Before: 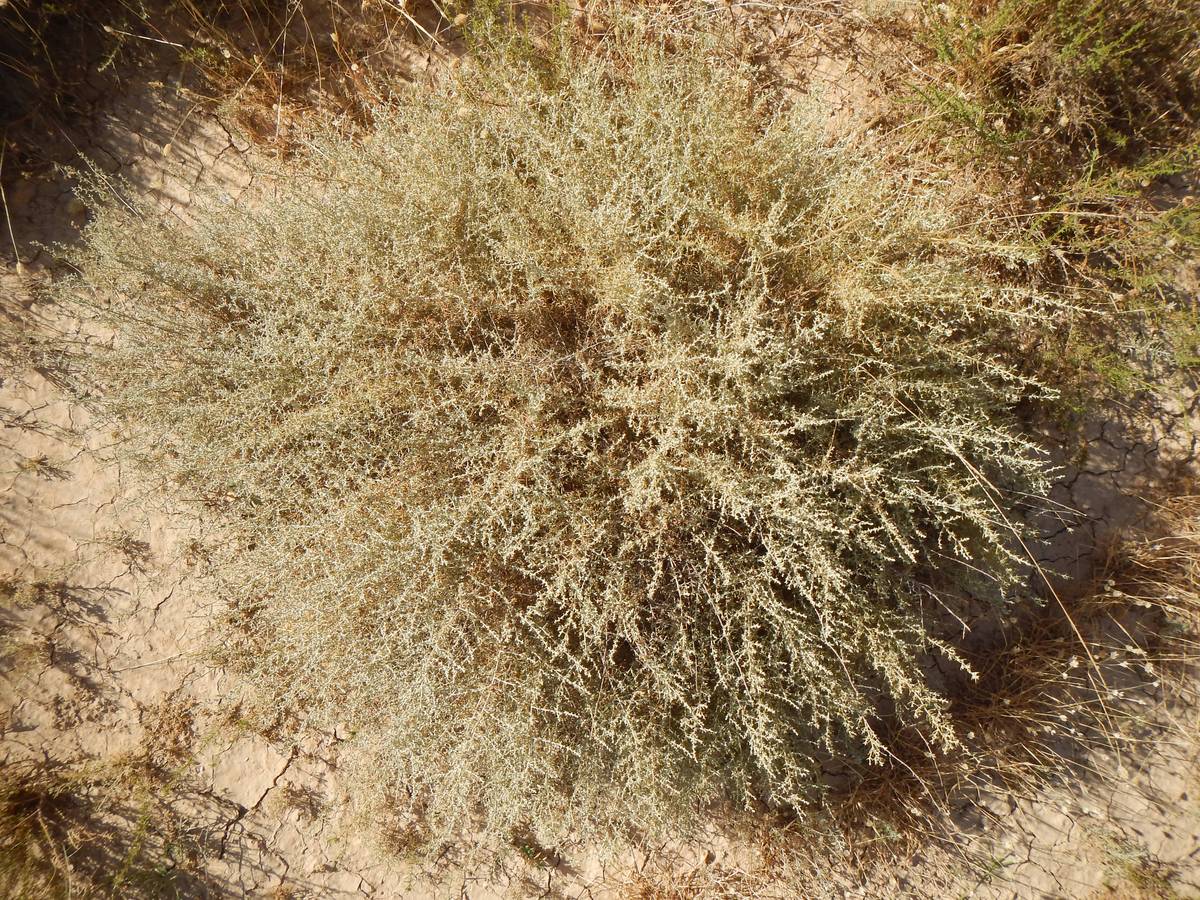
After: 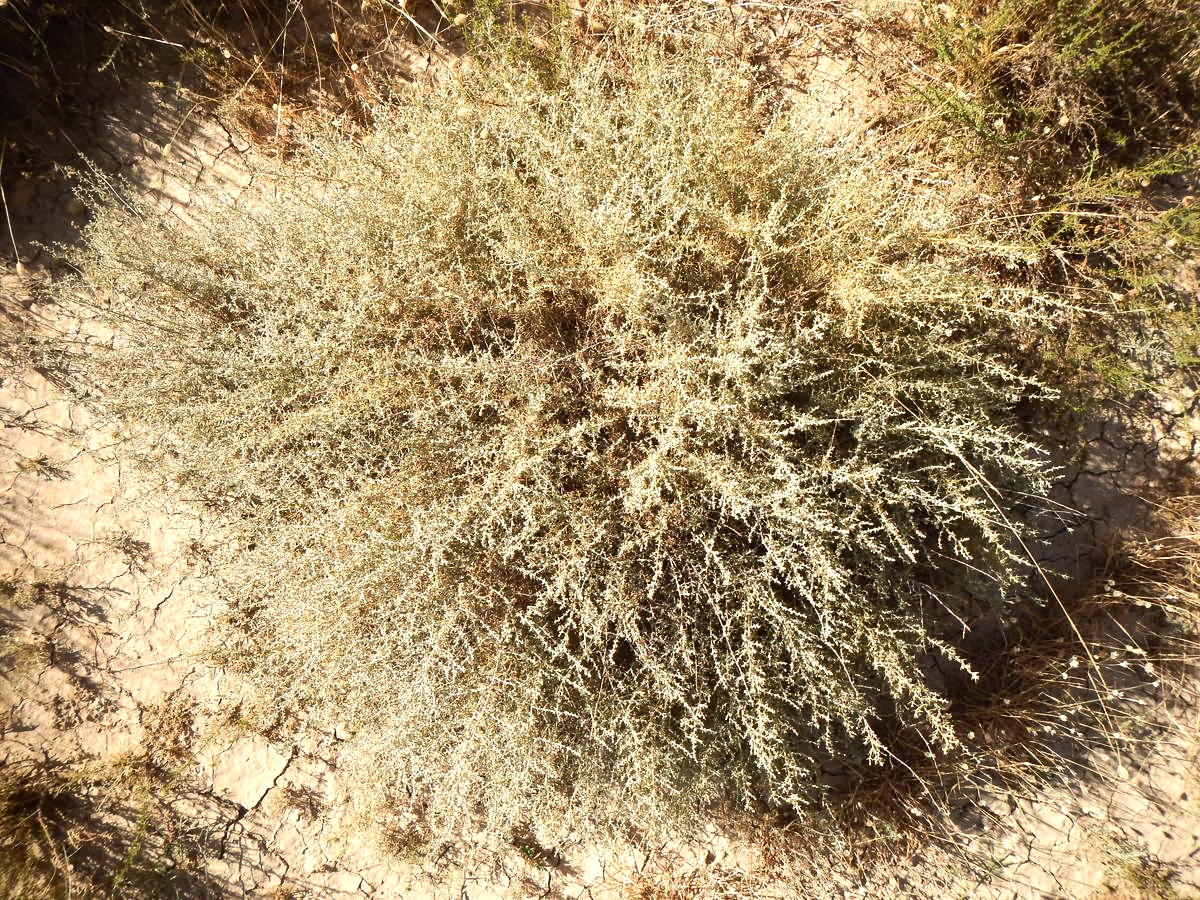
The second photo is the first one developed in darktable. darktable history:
tone equalizer: -8 EV -0.723 EV, -7 EV -0.733 EV, -6 EV -0.6 EV, -5 EV -0.378 EV, -3 EV 0.388 EV, -2 EV 0.6 EV, -1 EV 0.699 EV, +0 EV 0.767 EV, edges refinement/feathering 500, mask exposure compensation -1.57 EV, preserve details no
